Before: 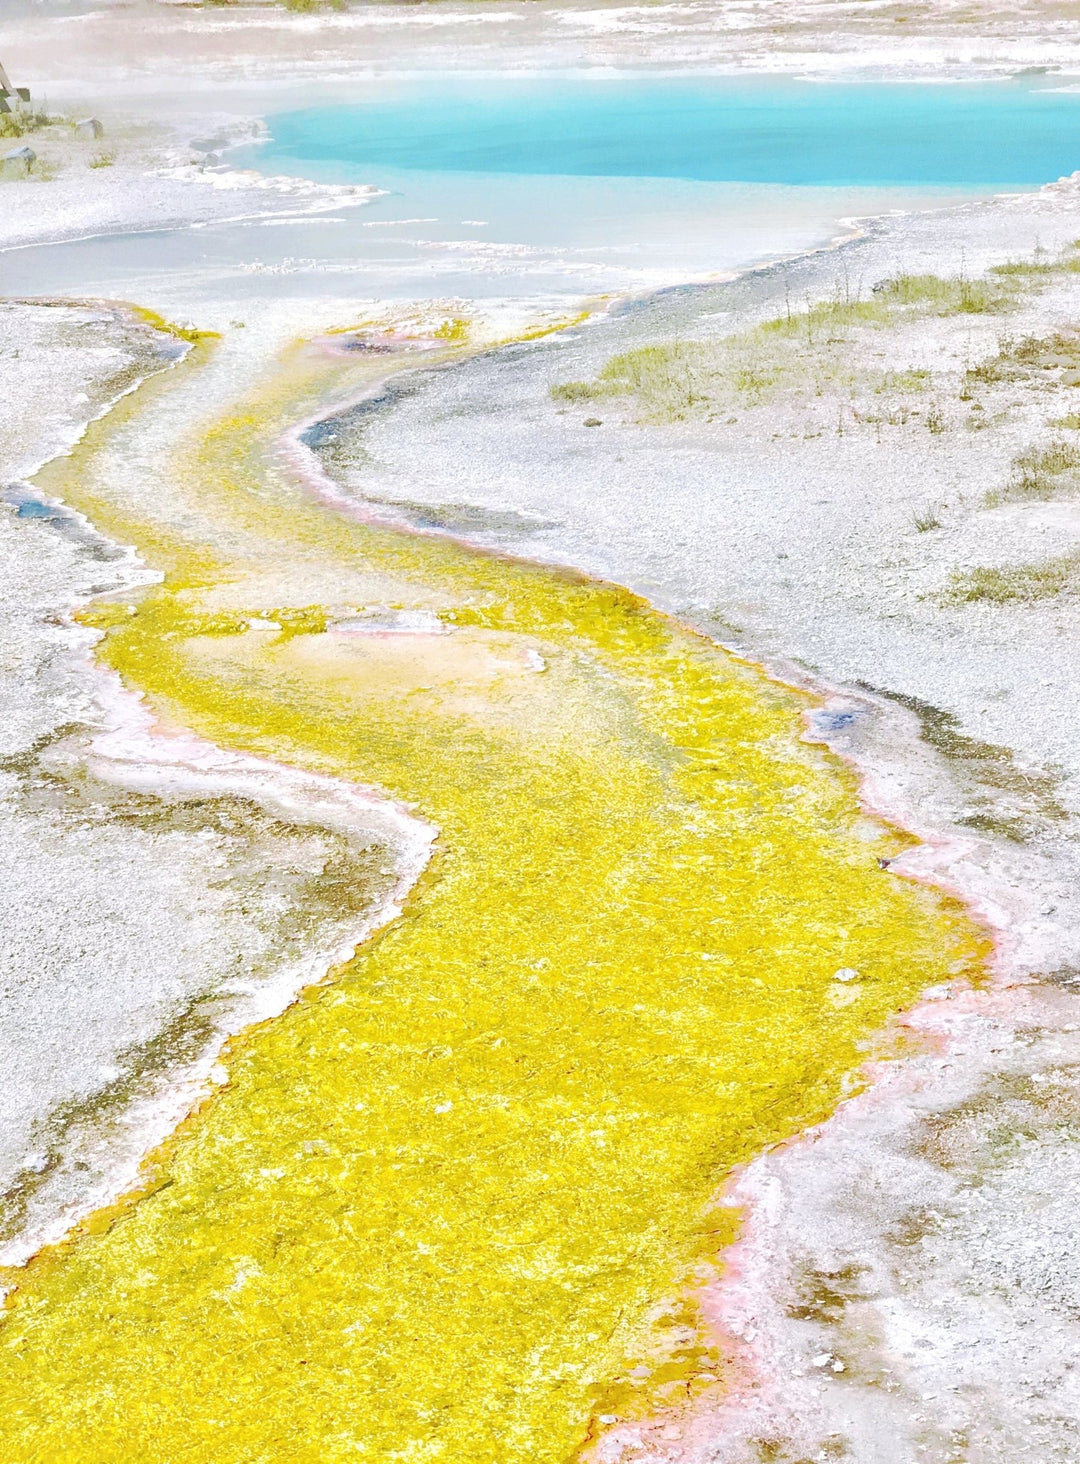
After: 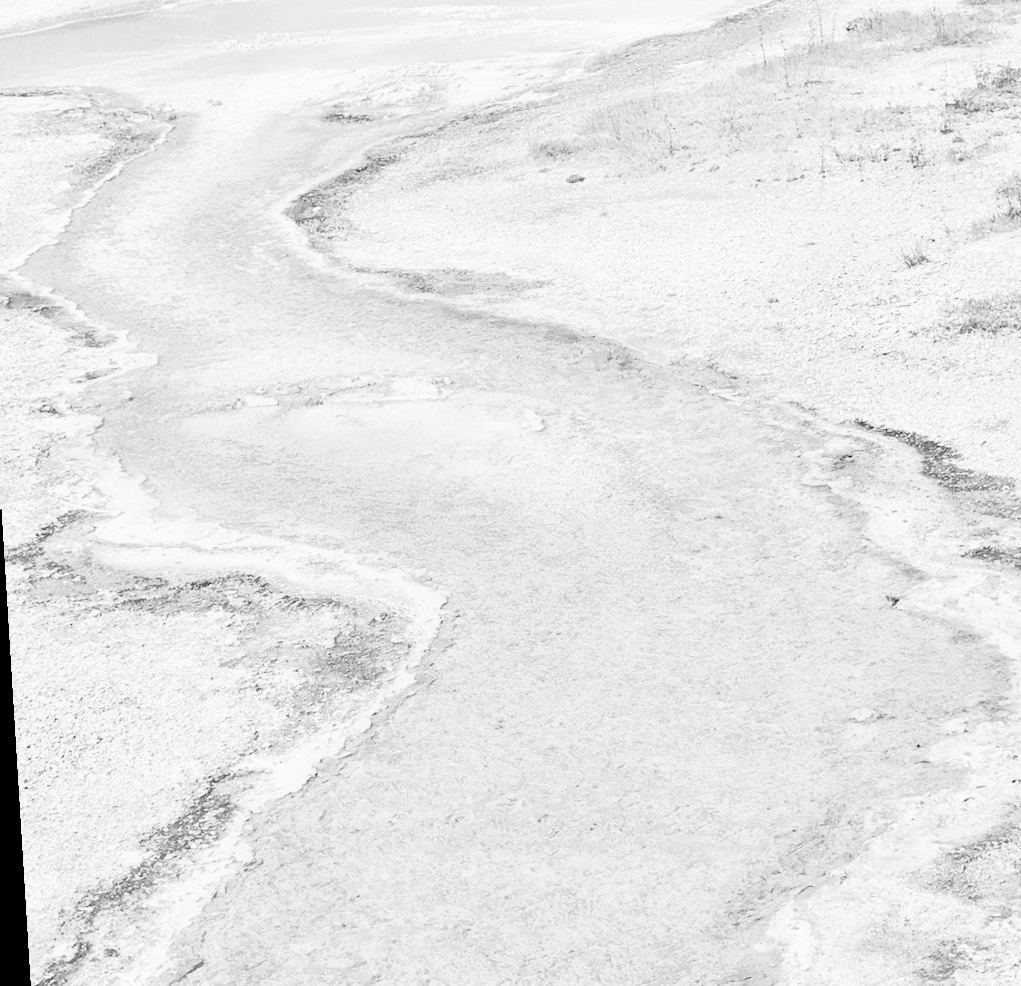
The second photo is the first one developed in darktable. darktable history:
exposure: black level correction 0, exposure 0.7 EV, compensate exposure bias true, compensate highlight preservation false
crop and rotate: angle 0.03°, top 11.643%, right 5.651%, bottom 11.189%
filmic rgb: black relative exposure -5 EV, white relative exposure 3.5 EV, hardness 3.19, contrast 1.2, highlights saturation mix -50%
haze removal: compatibility mode true, adaptive false
color balance rgb: linear chroma grading › global chroma 33.4%
monochrome: on, module defaults
rotate and perspective: rotation -3.52°, crop left 0.036, crop right 0.964, crop top 0.081, crop bottom 0.919
